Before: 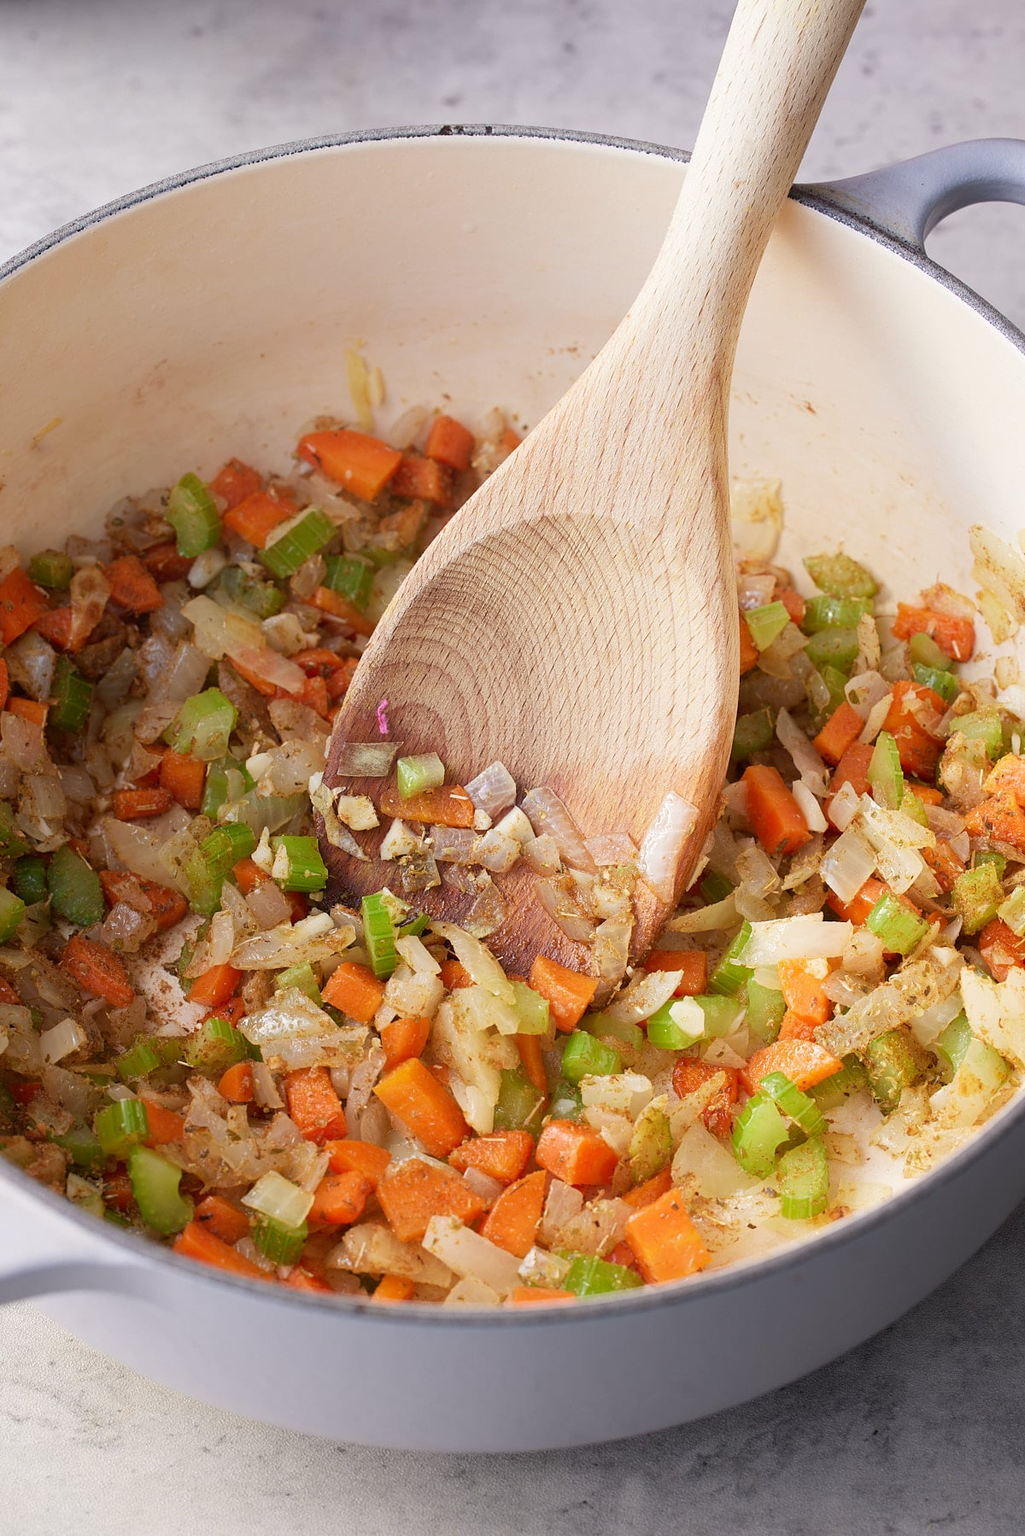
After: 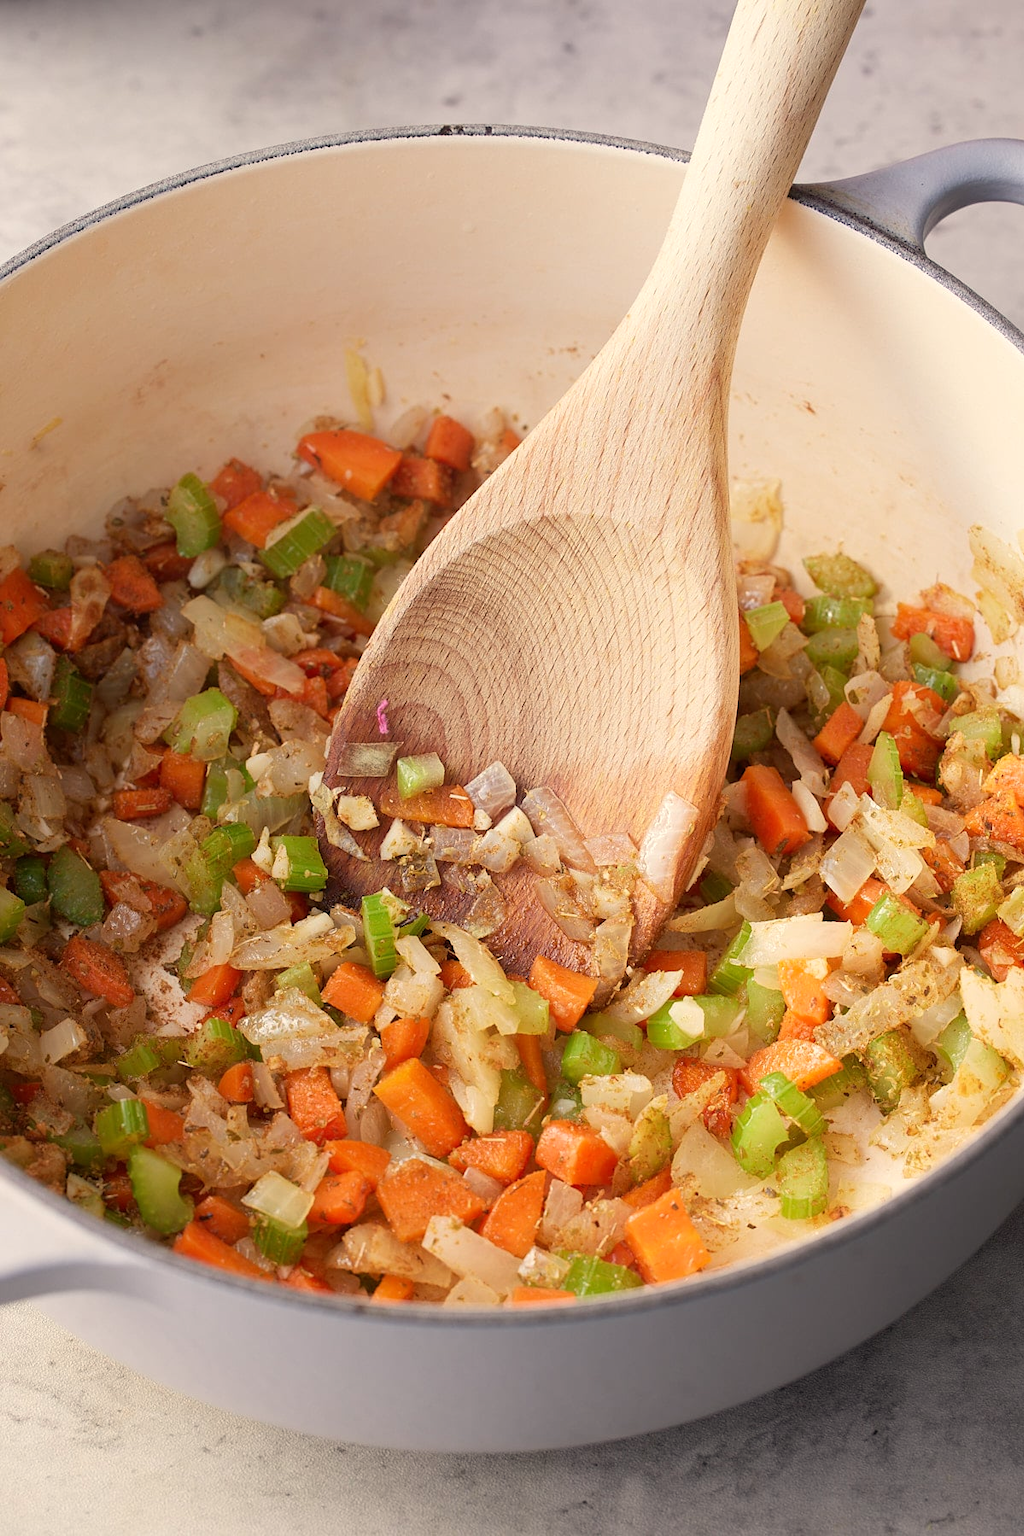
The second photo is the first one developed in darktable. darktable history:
white balance: red 1.045, blue 0.932
local contrast: mode bilateral grid, contrast 20, coarseness 50, detail 102%, midtone range 0.2
